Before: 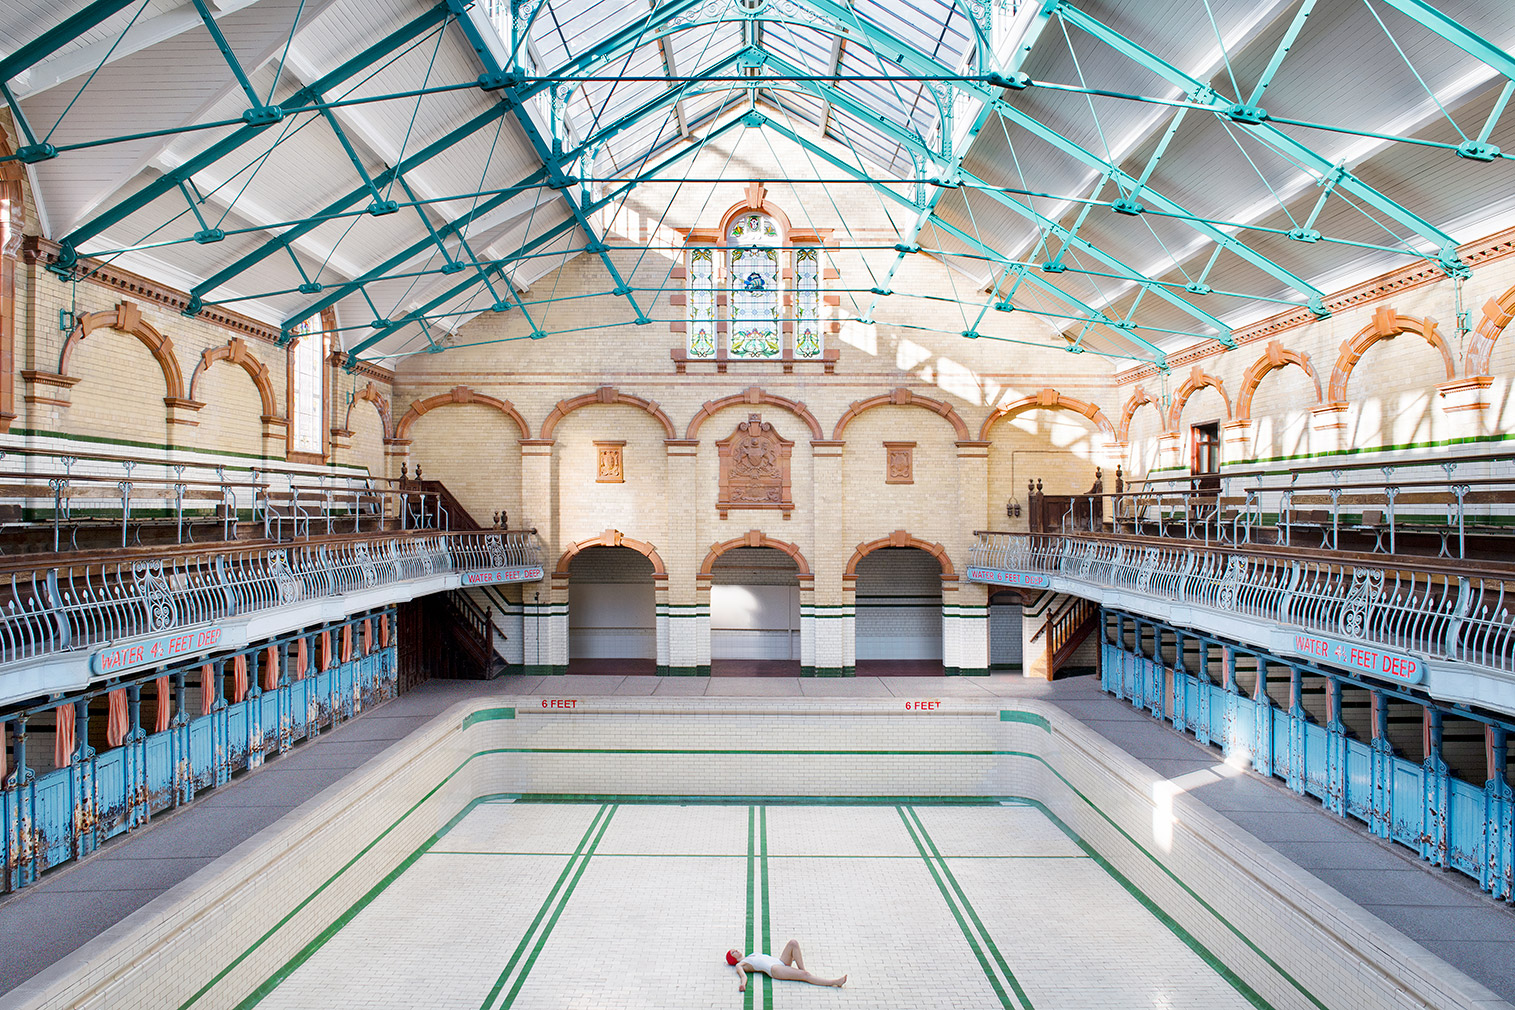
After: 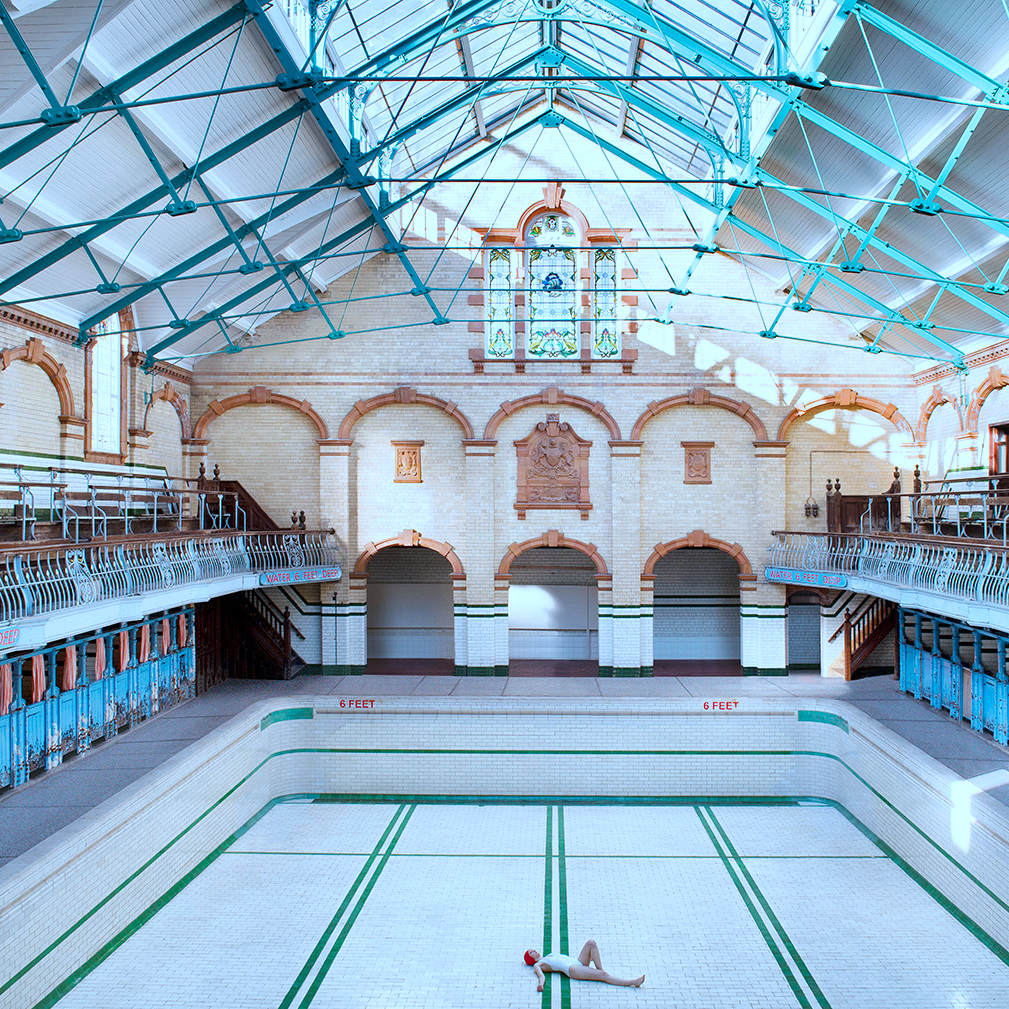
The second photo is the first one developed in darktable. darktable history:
shadows and highlights: shadows 29.32, highlights -29.32, low approximation 0.01, soften with gaussian
white balance: red 1.009, blue 1.027
crop and rotate: left 13.342%, right 19.991%
color correction: highlights a* -9.73, highlights b* -21.22
